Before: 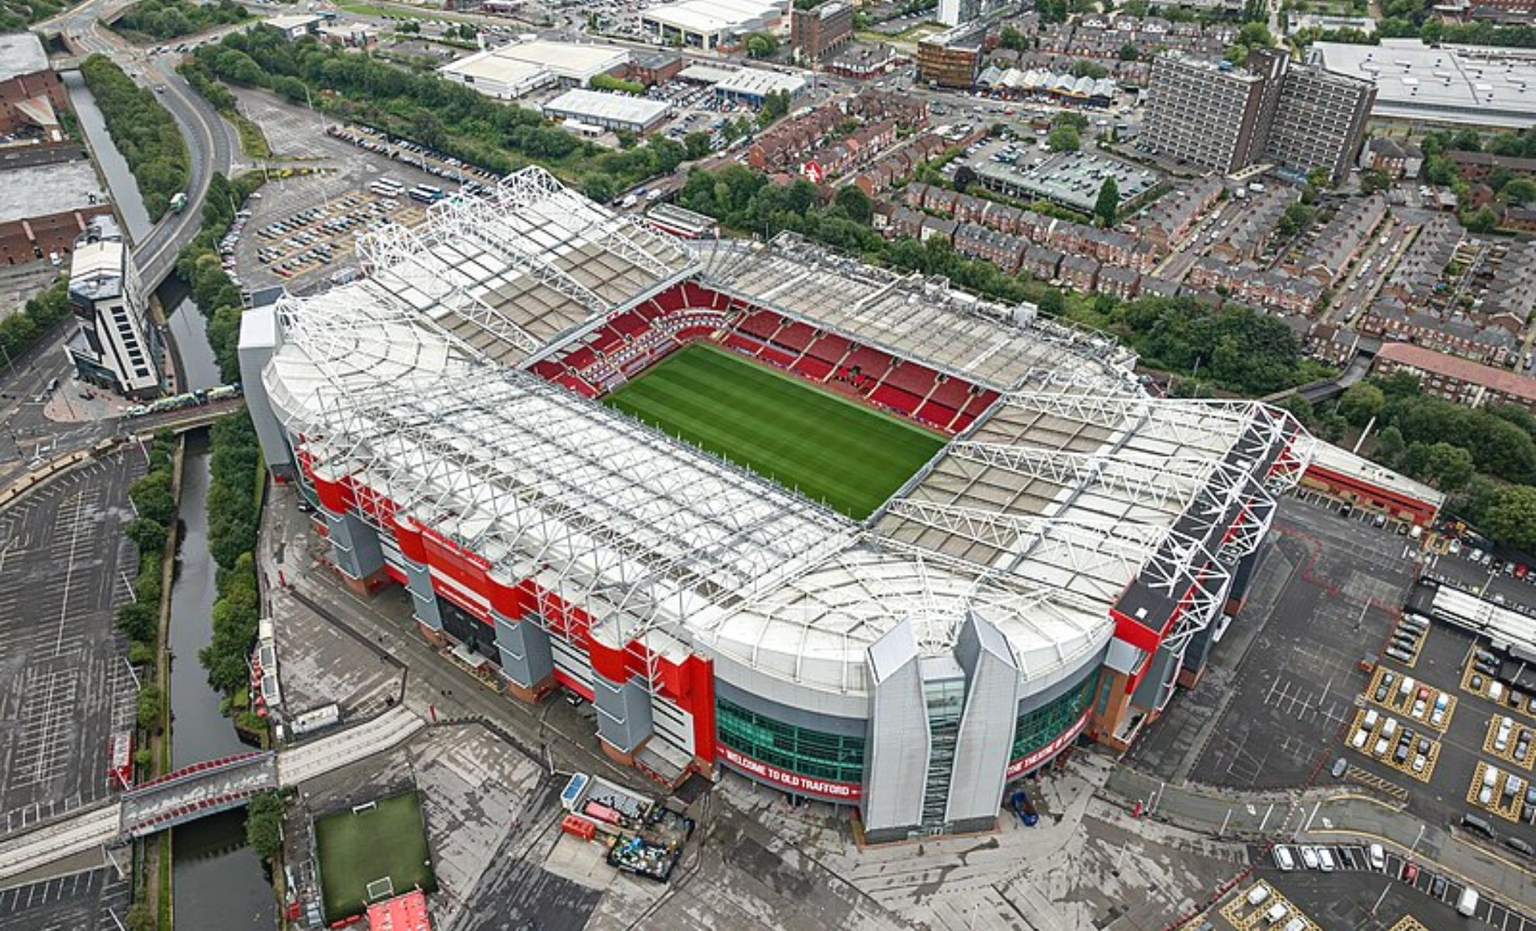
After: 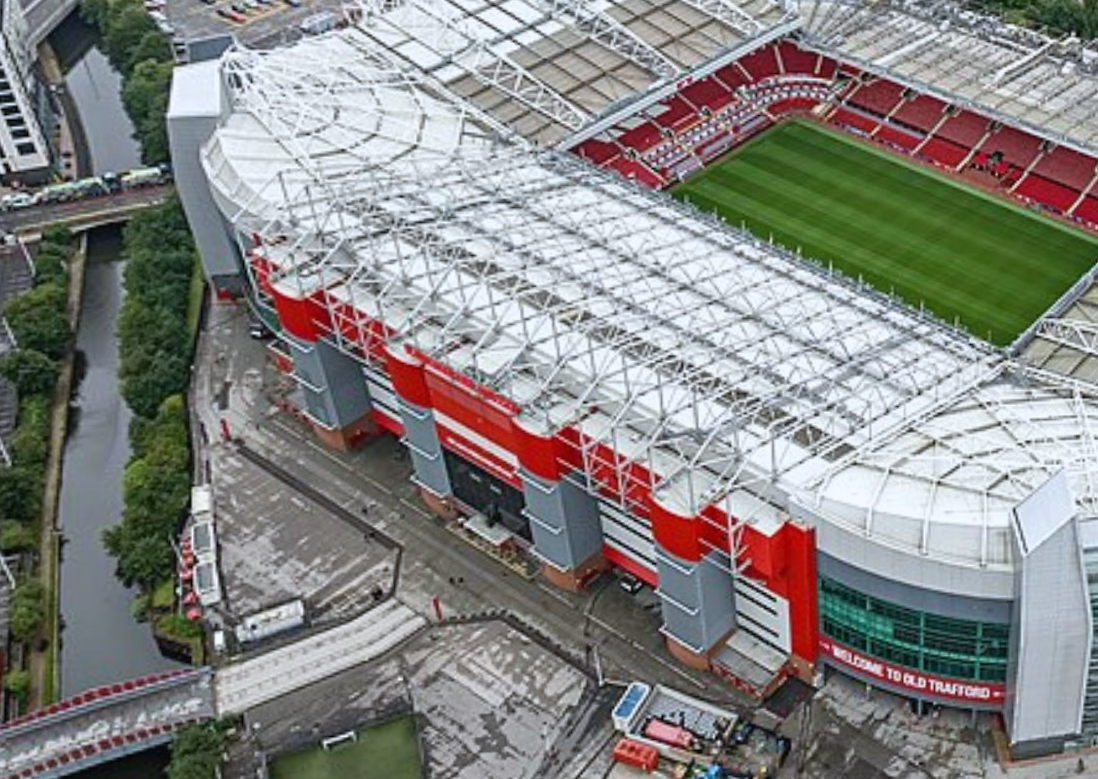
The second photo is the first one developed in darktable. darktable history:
crop: left 8.966%, top 23.852%, right 34.699%, bottom 4.703%
exposure: exposure -0.072 EV, compensate highlight preservation false
rotate and perspective: rotation -0.013°, lens shift (vertical) -0.027, lens shift (horizontal) 0.178, crop left 0.016, crop right 0.989, crop top 0.082, crop bottom 0.918
white balance: red 0.974, blue 1.044
